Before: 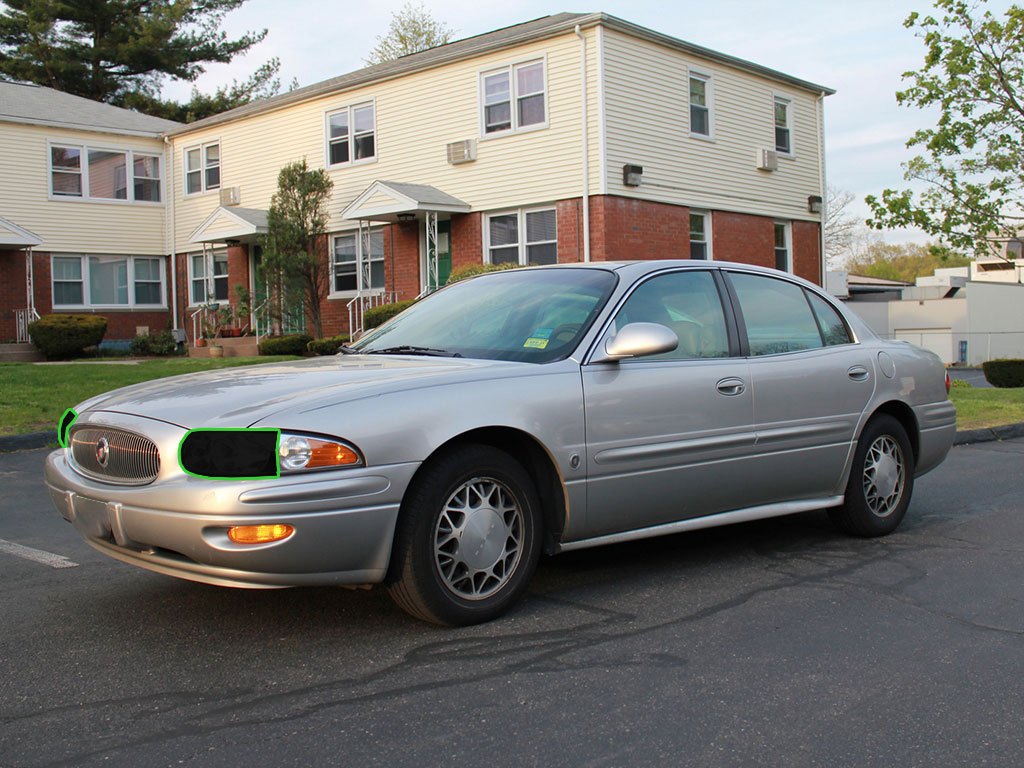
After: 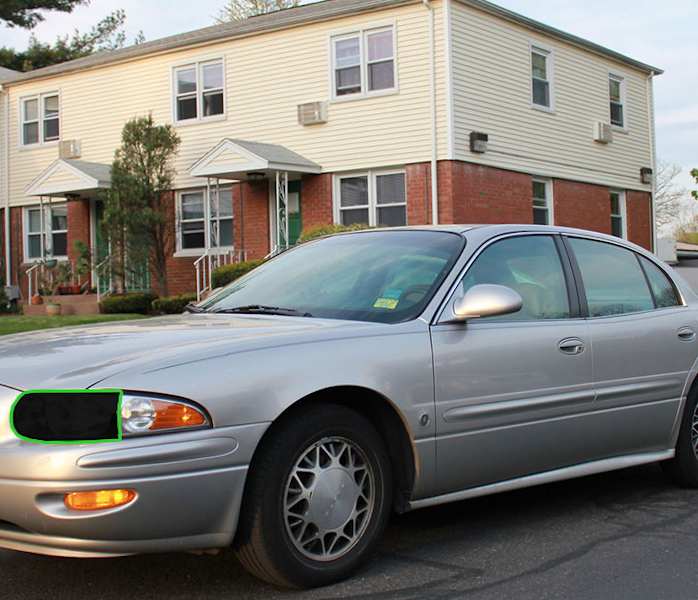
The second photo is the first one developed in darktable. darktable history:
crop: left 18.479%, right 12.2%, bottom 13.971%
rotate and perspective: rotation -0.013°, lens shift (vertical) -0.027, lens shift (horizontal) 0.178, crop left 0.016, crop right 0.989, crop top 0.082, crop bottom 0.918
white balance: emerald 1
